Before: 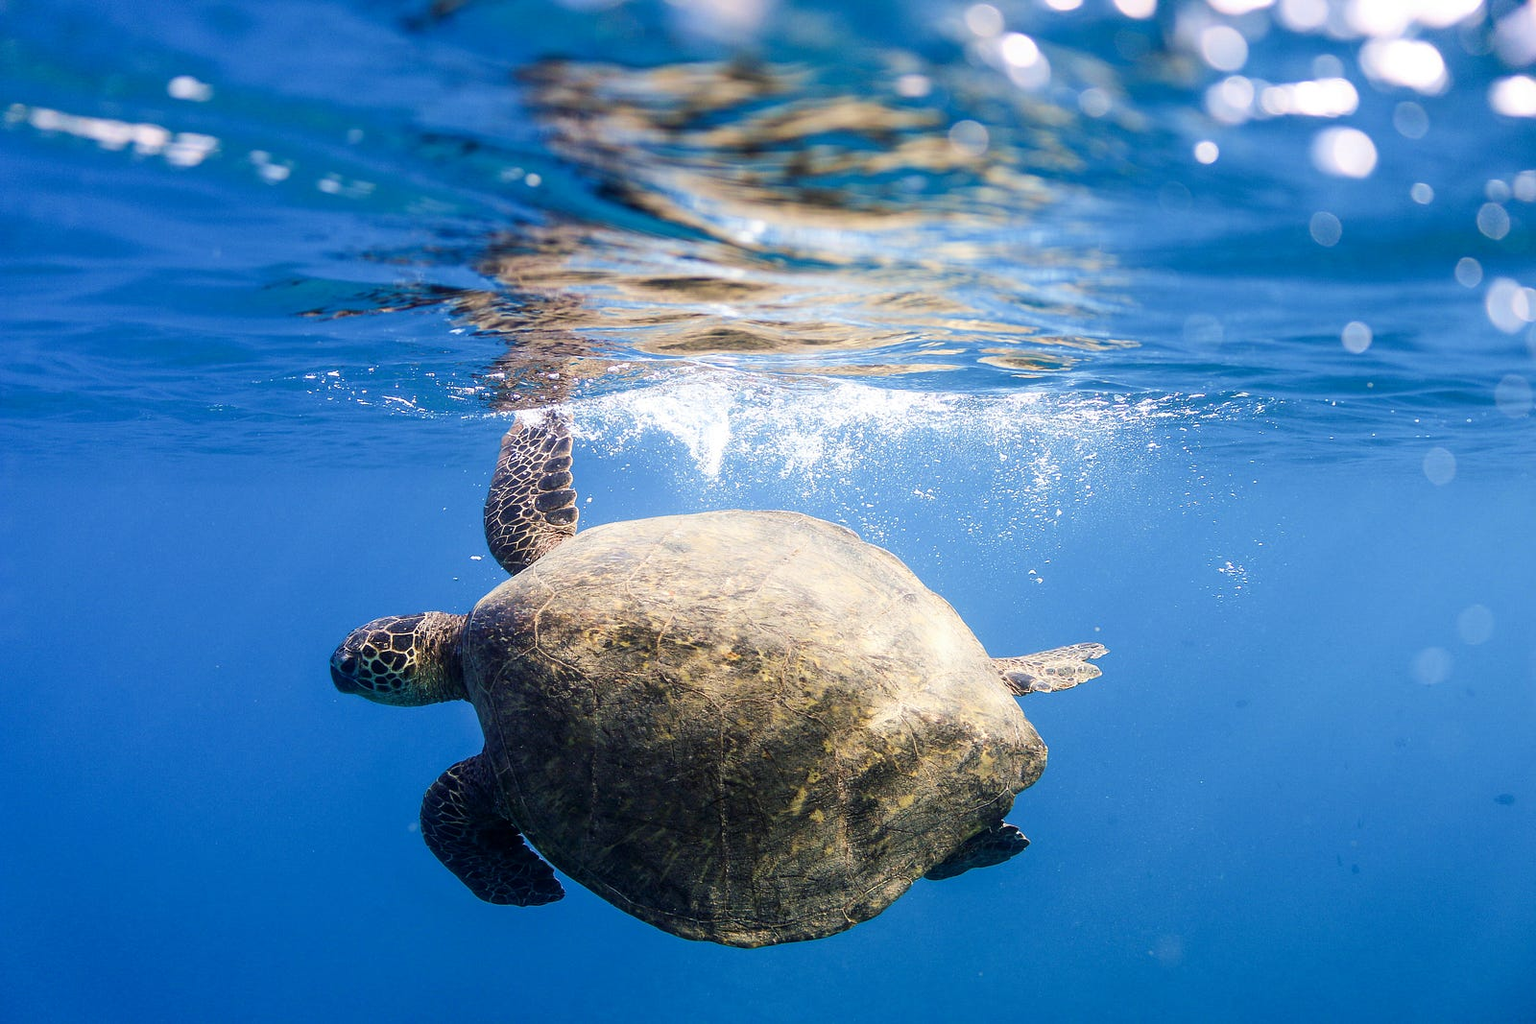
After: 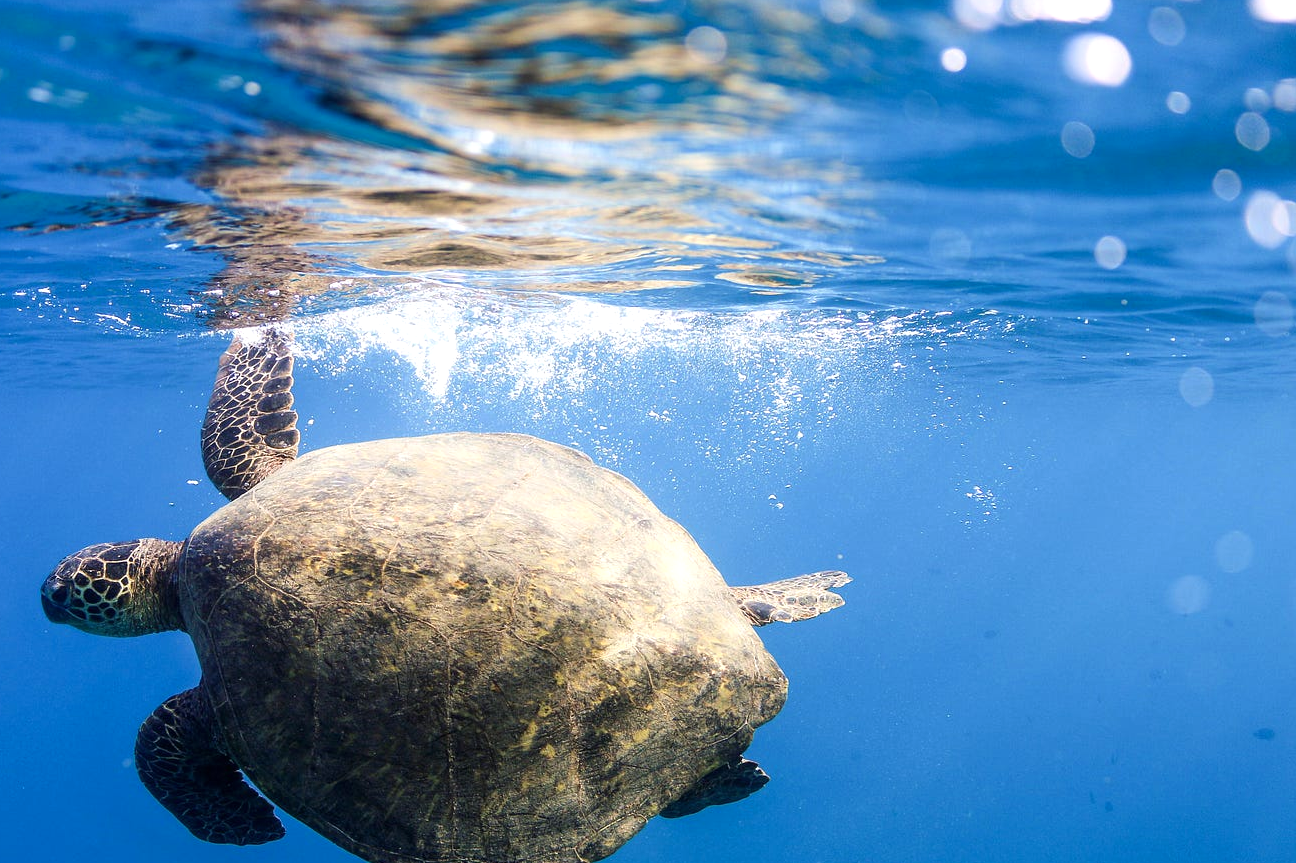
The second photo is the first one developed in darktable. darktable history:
crop: left 18.956%, top 9.339%, right 0%, bottom 9.745%
levels: levels [0, 0.476, 0.951]
